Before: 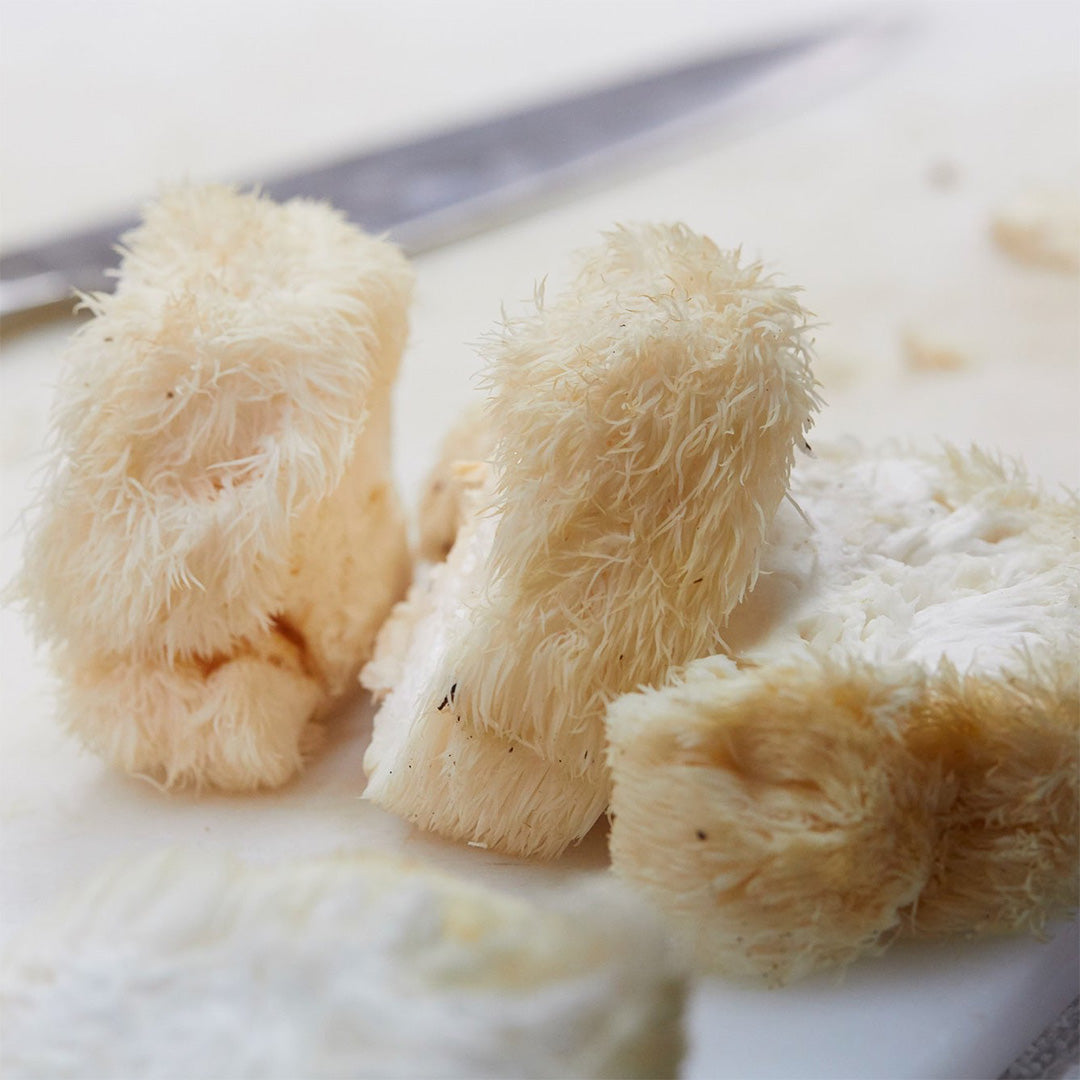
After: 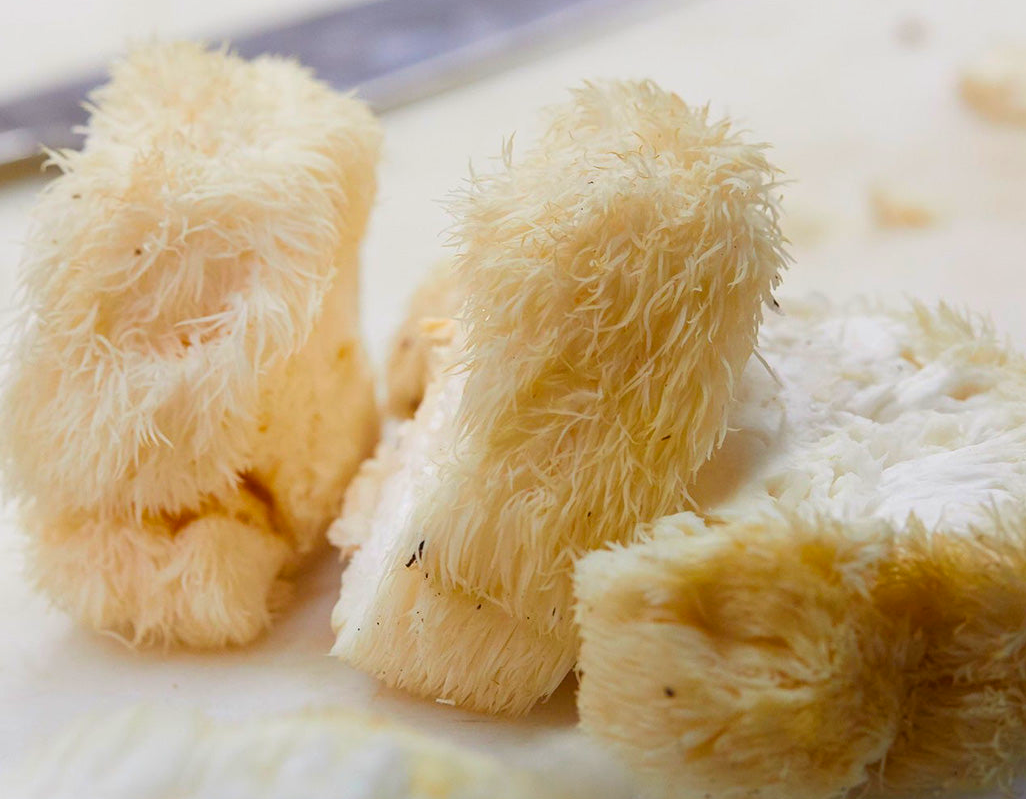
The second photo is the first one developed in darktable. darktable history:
color balance rgb: linear chroma grading › global chroma 13.3%, global vibrance 41.49%
crop and rotate: left 2.991%, top 13.302%, right 1.981%, bottom 12.636%
